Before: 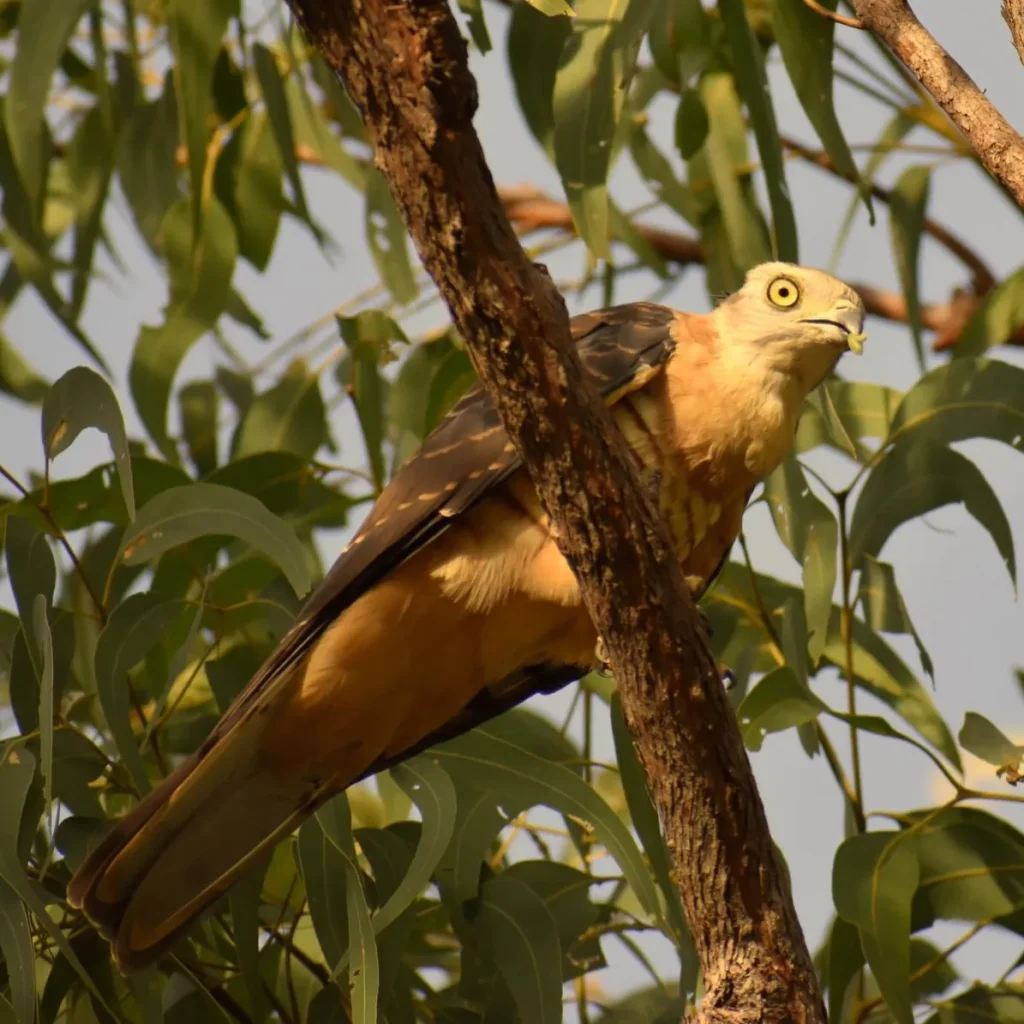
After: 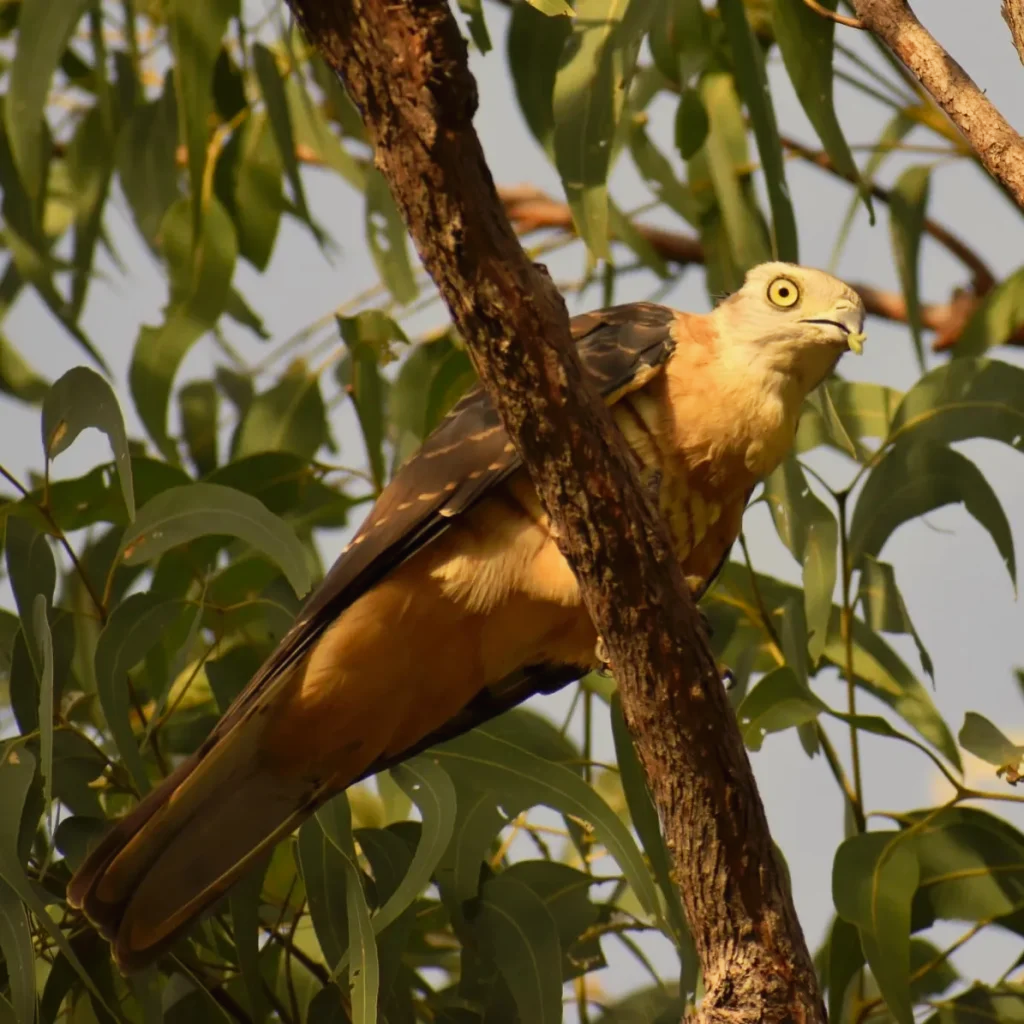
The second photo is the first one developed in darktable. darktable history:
tone curve: curves: ch0 [(0, 0) (0.003, 0.014) (0.011, 0.014) (0.025, 0.022) (0.044, 0.041) (0.069, 0.063) (0.1, 0.086) (0.136, 0.118) (0.177, 0.161) (0.224, 0.211) (0.277, 0.262) (0.335, 0.323) (0.399, 0.384) (0.468, 0.459) (0.543, 0.54) (0.623, 0.624) (0.709, 0.711) (0.801, 0.796) (0.898, 0.879) (1, 1)], preserve colors none
